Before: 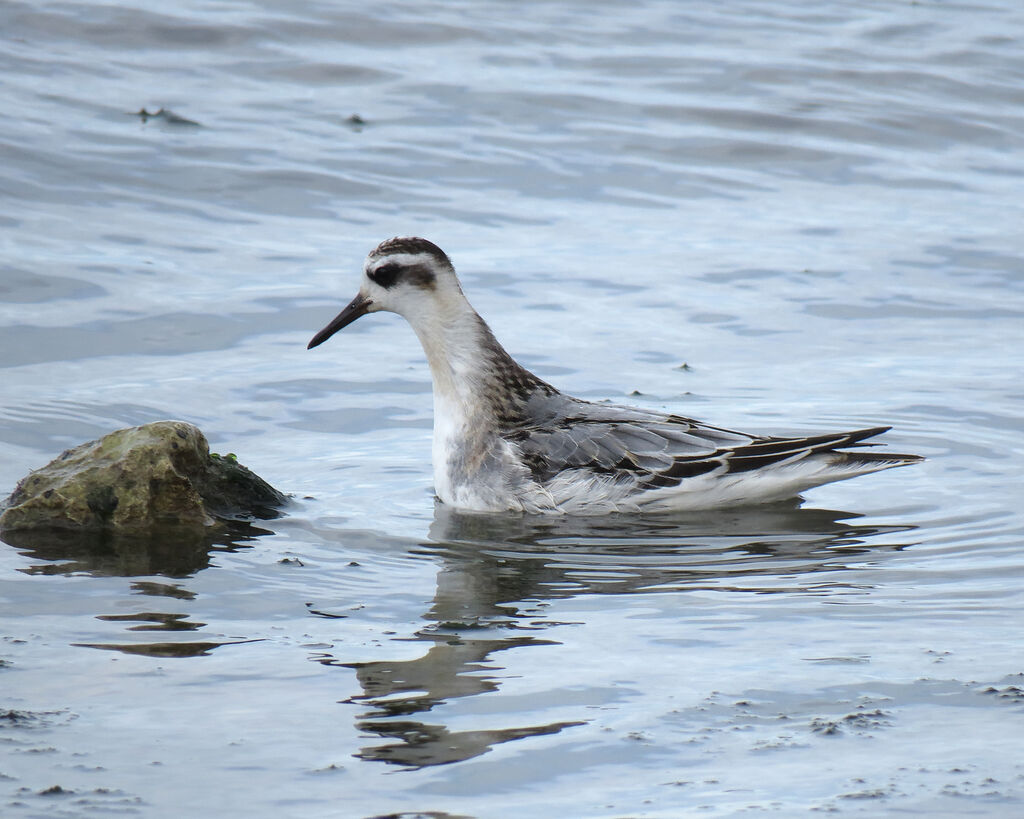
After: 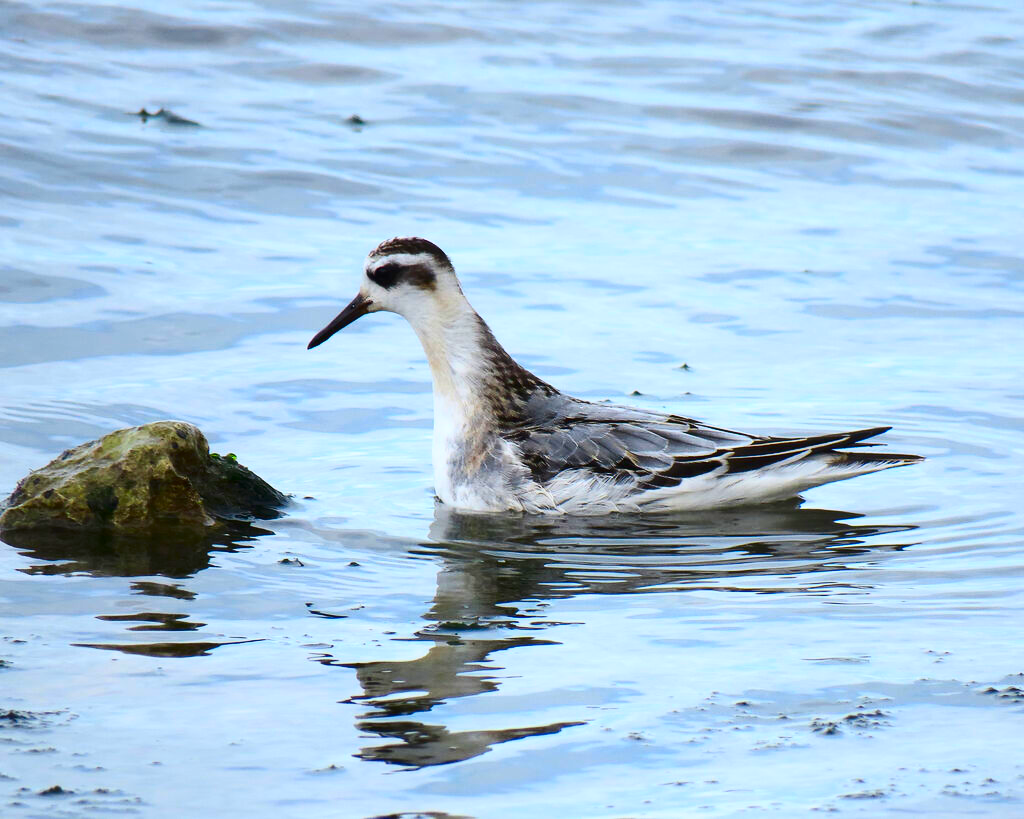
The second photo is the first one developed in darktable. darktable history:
contrast brightness saturation: contrast 0.263, brightness 0.023, saturation 0.87
